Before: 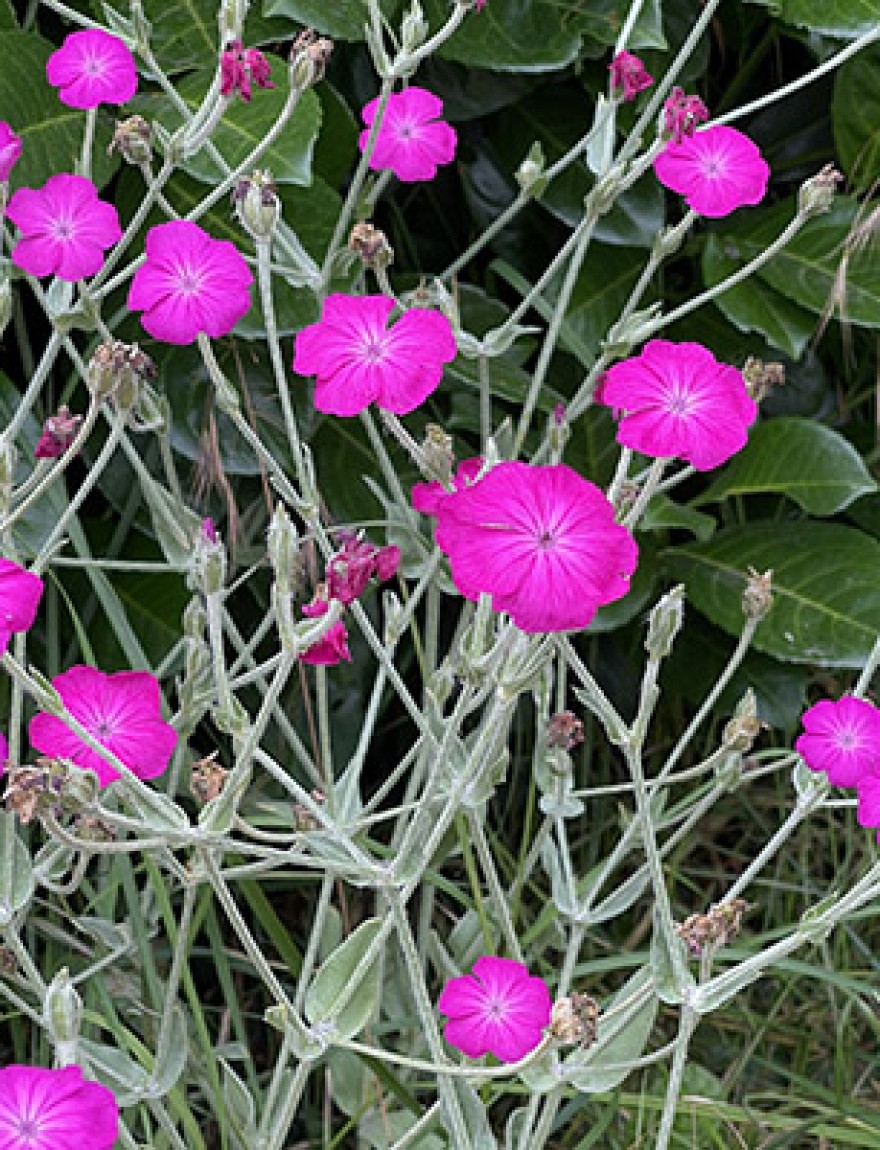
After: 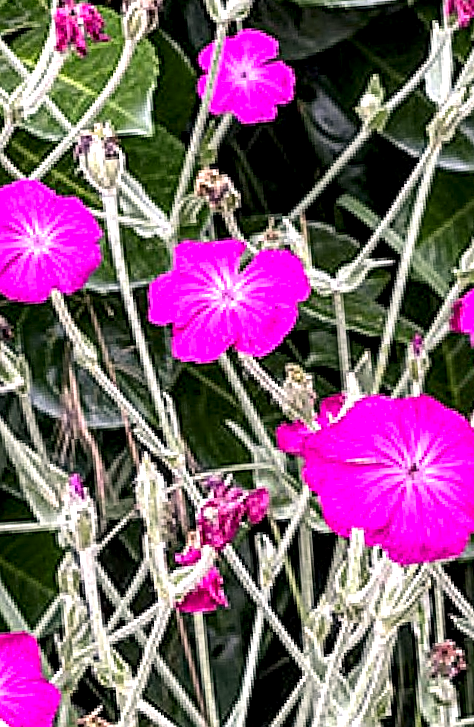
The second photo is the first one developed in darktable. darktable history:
contrast brightness saturation: contrast 0.14
color correction: highlights a* 7.34, highlights b* 4.37
crop: left 17.835%, top 7.675%, right 32.881%, bottom 32.213%
exposure: black level correction 0, exposure 0.68 EV, compensate exposure bias true, compensate highlight preservation false
rotate and perspective: rotation -4.25°, automatic cropping off
sharpen: on, module defaults
vibrance: on, module defaults
local contrast: highlights 19%, detail 186%
